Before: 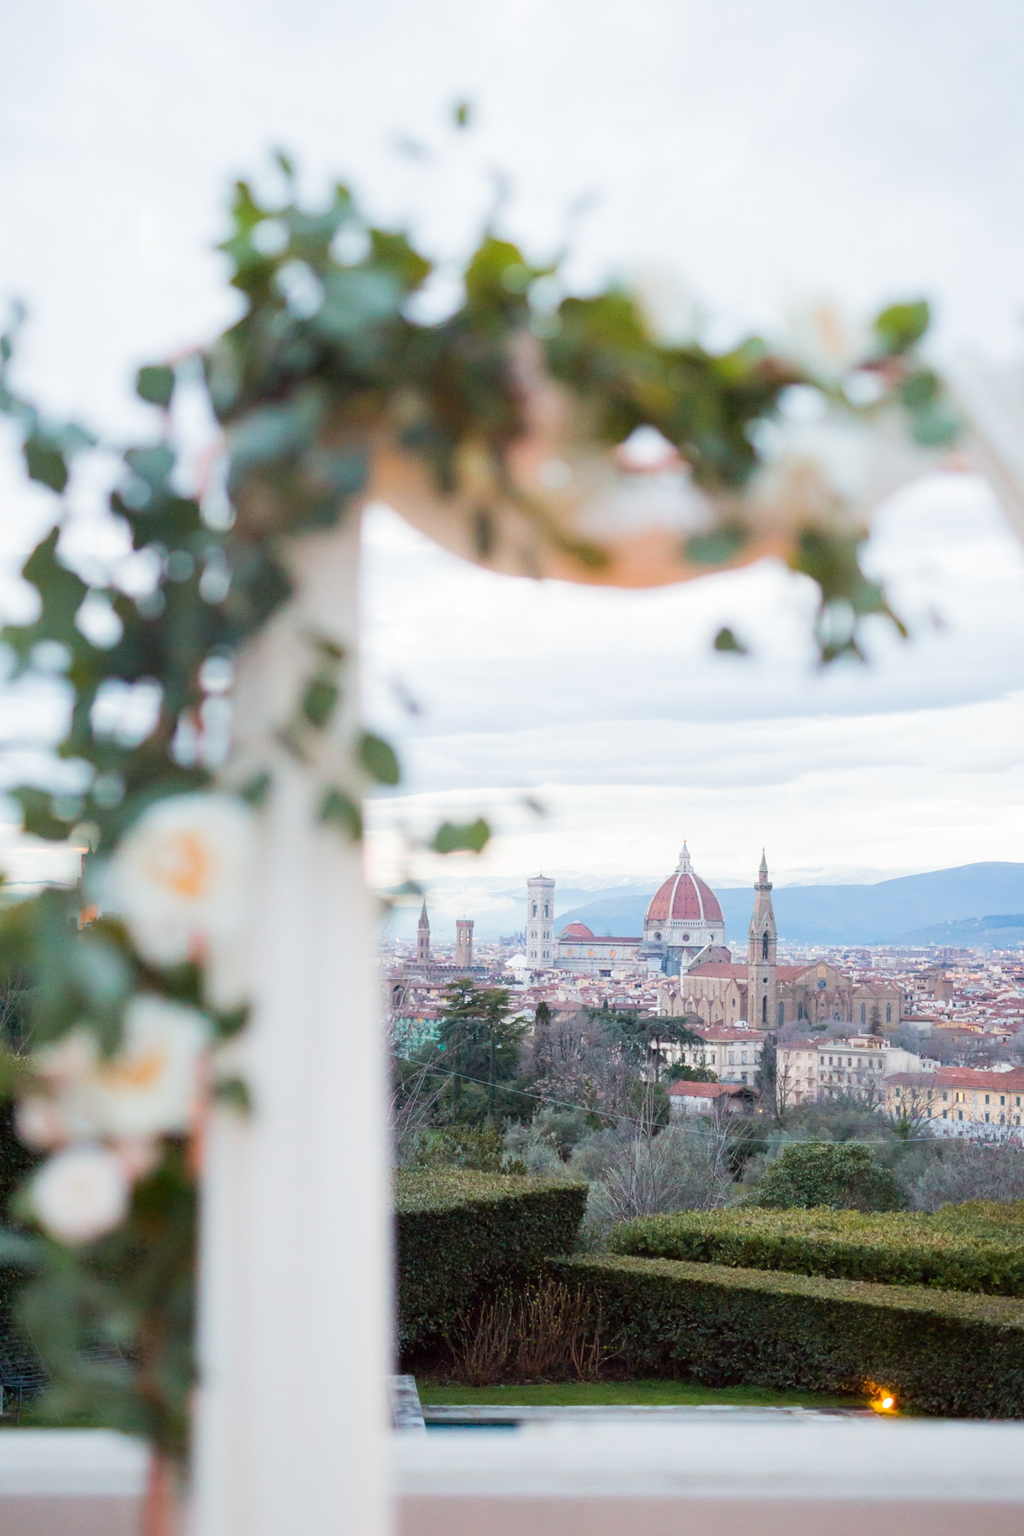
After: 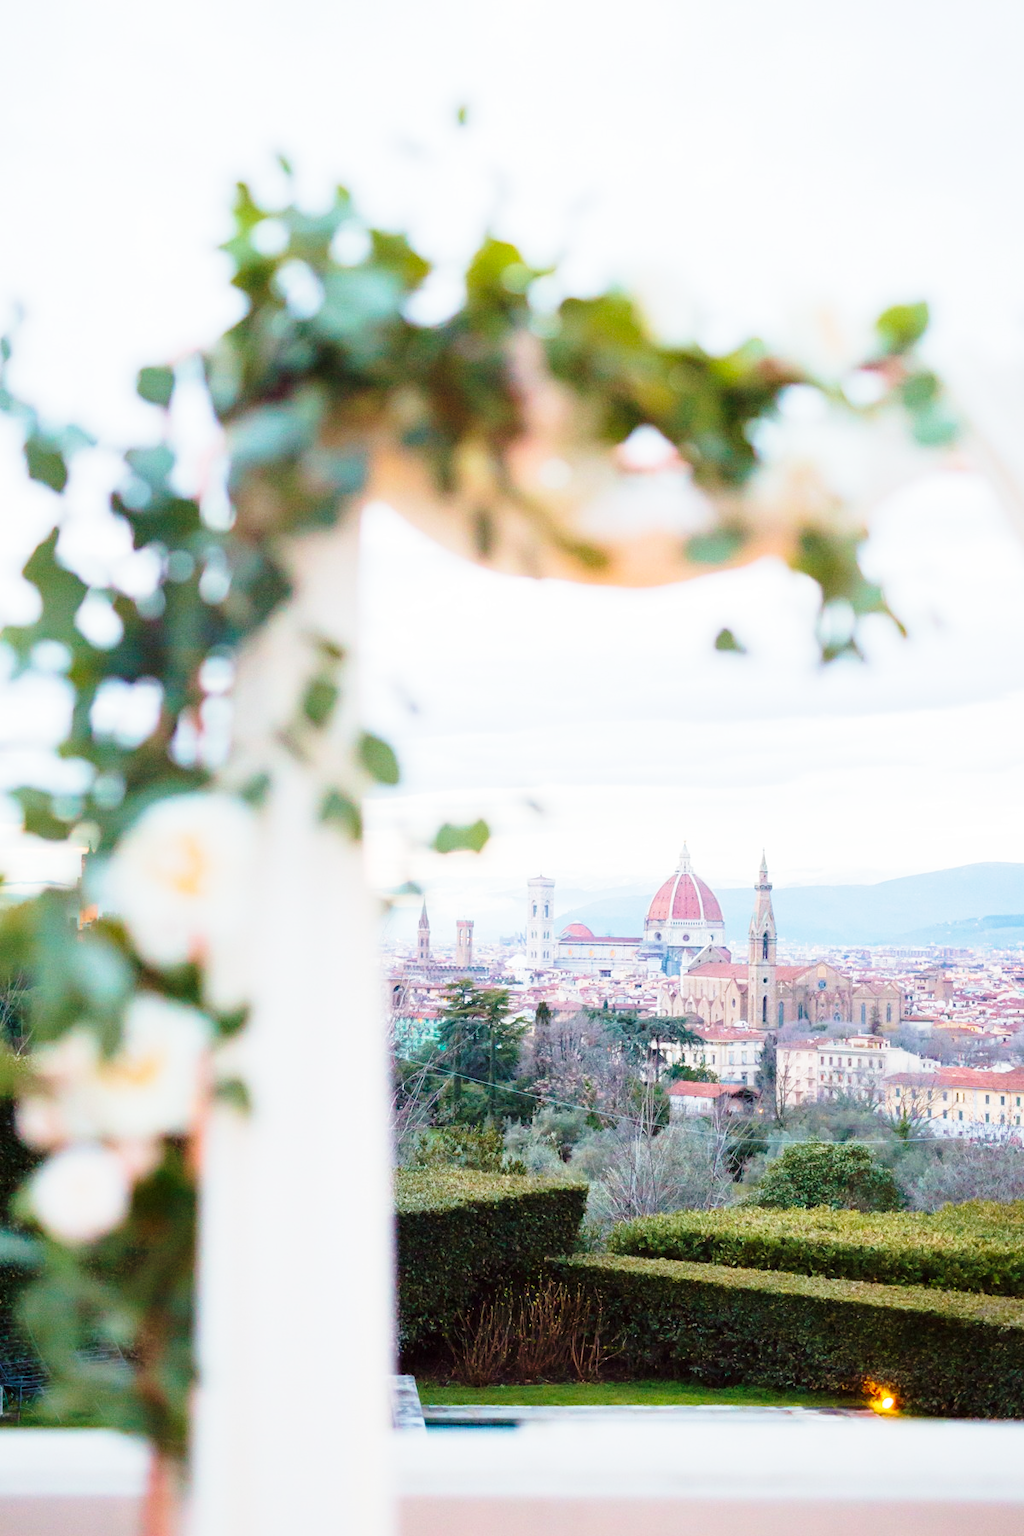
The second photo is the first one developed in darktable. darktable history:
base curve: curves: ch0 [(0, 0) (0.028, 0.03) (0.121, 0.232) (0.46, 0.748) (0.859, 0.968) (1, 1)], preserve colors none
velvia: on, module defaults
